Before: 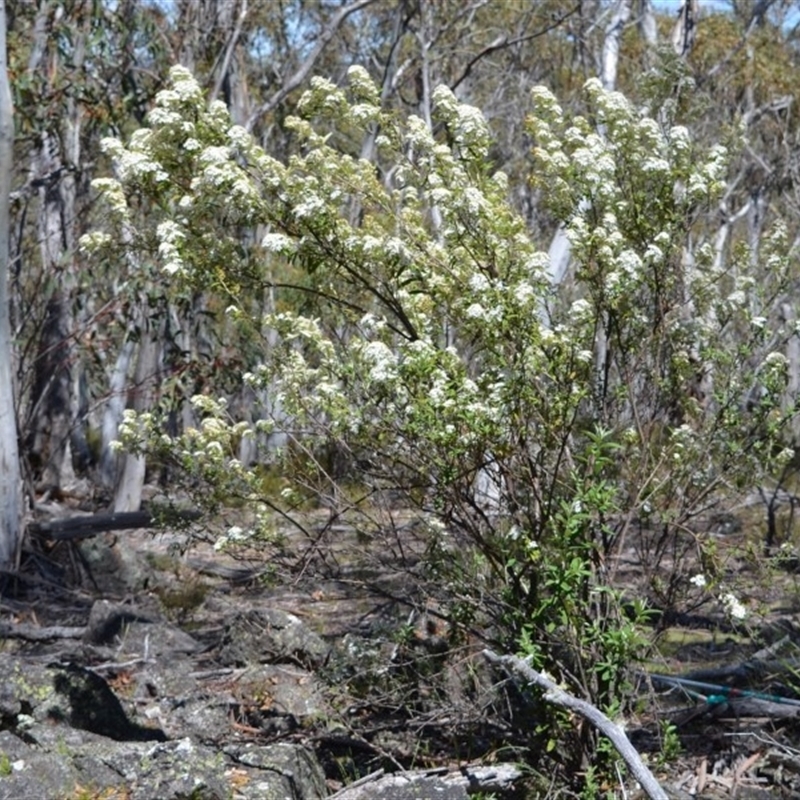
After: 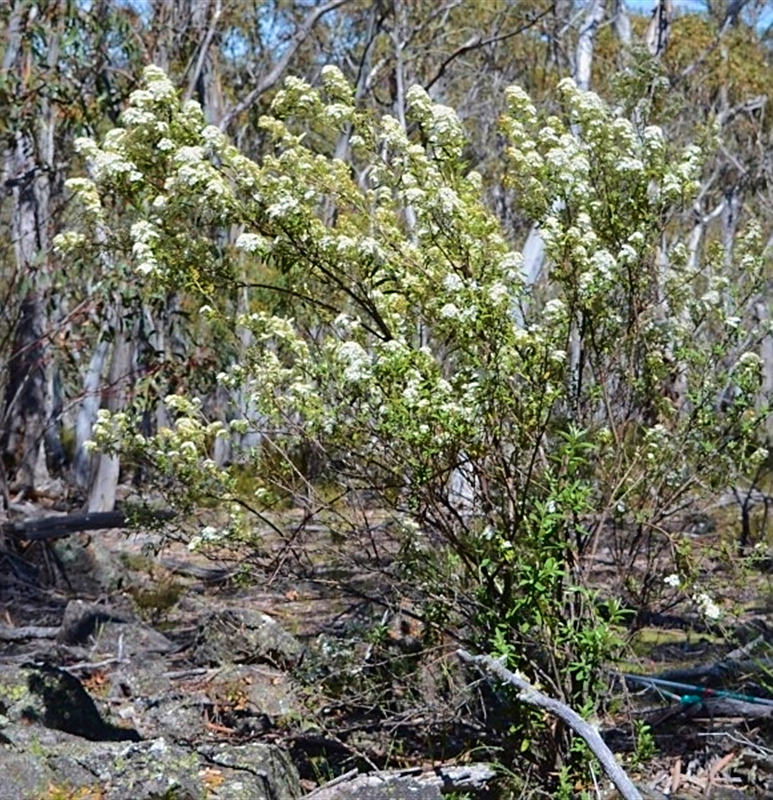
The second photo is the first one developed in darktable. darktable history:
sharpen: on, module defaults
tone curve: curves: ch0 [(0, 0.008) (0.083, 0.073) (0.28, 0.286) (0.528, 0.559) (0.961, 0.966) (1, 1)], color space Lab, independent channels, preserve colors none
shadows and highlights: shadows 24.86, white point adjustment -2.85, highlights -30.08
crop and rotate: left 3.305%
base curve: curves: ch0 [(0, 0) (0.297, 0.298) (1, 1)], preserve colors none
contrast brightness saturation: contrast 0.077, saturation 0.197
velvia: on, module defaults
